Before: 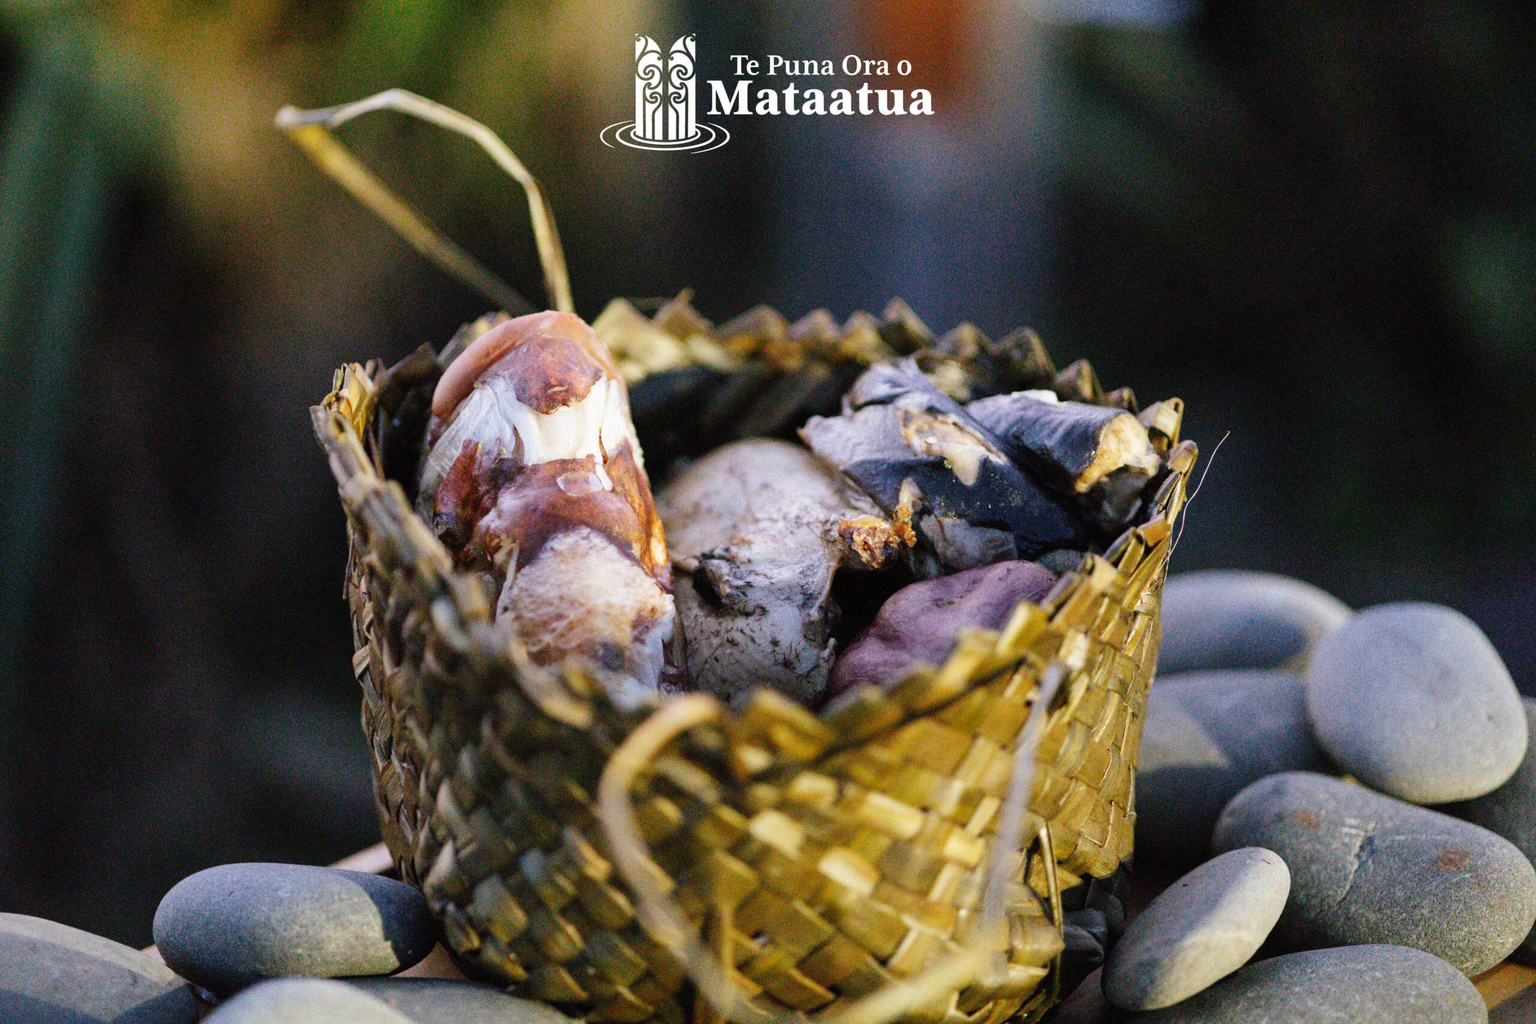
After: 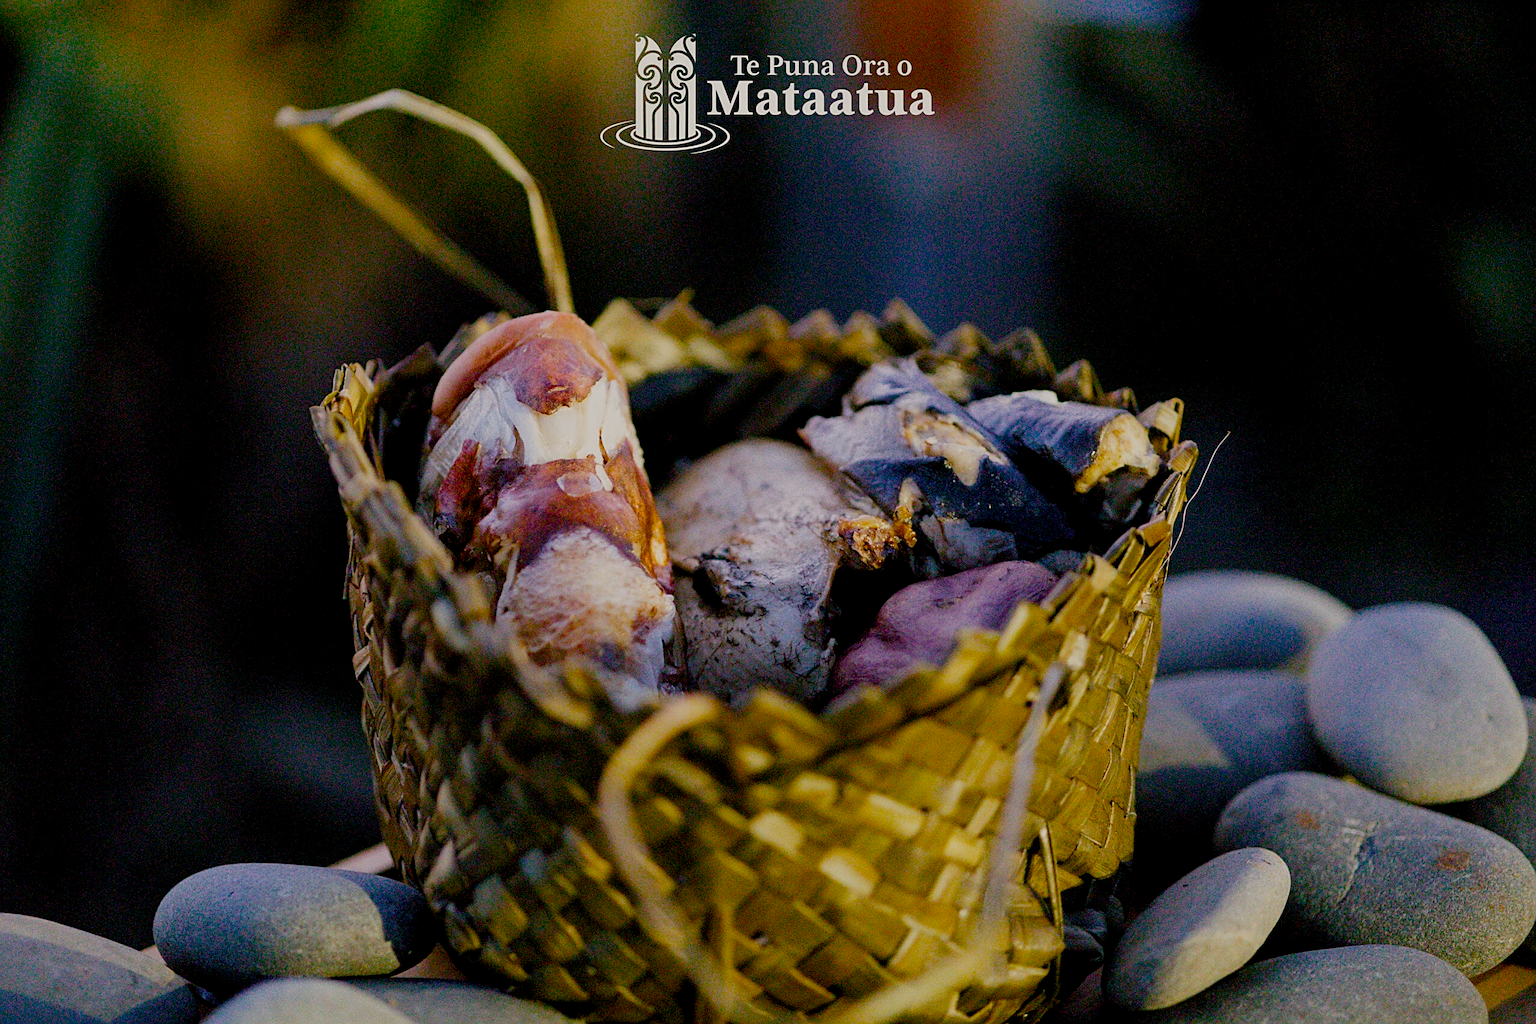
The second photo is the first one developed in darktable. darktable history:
color balance rgb: shadows lift › chroma 1%, shadows lift › hue 240.84°, highlights gain › chroma 2%, highlights gain › hue 73.2°, global offset › luminance -0.5%, perceptual saturation grading › global saturation 20%, perceptual saturation grading › highlights -25%, perceptual saturation grading › shadows 50%, global vibrance 25.26%
exposure: black level correction 0, exposure -0.766 EV, compensate highlight preservation false
sharpen: on, module defaults
